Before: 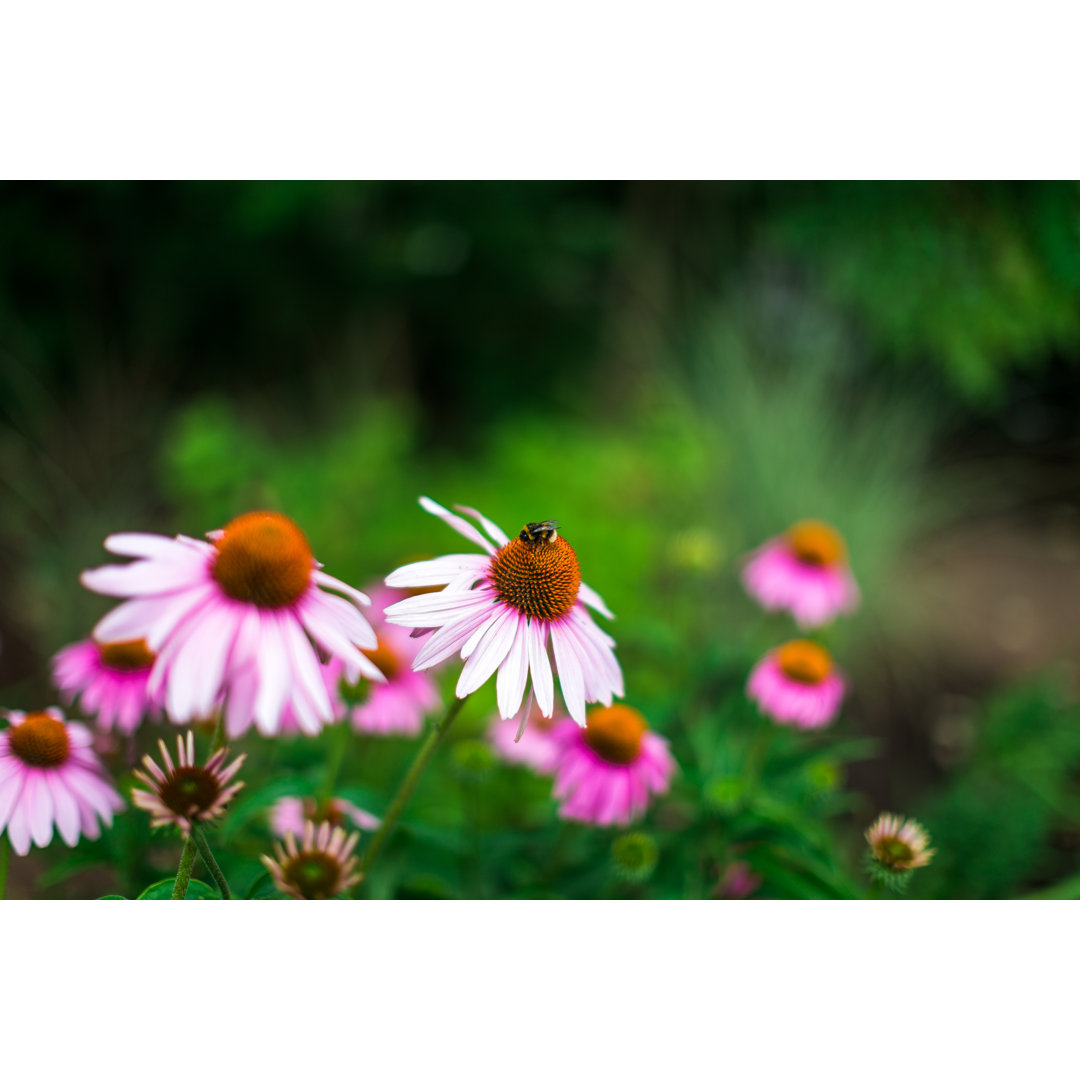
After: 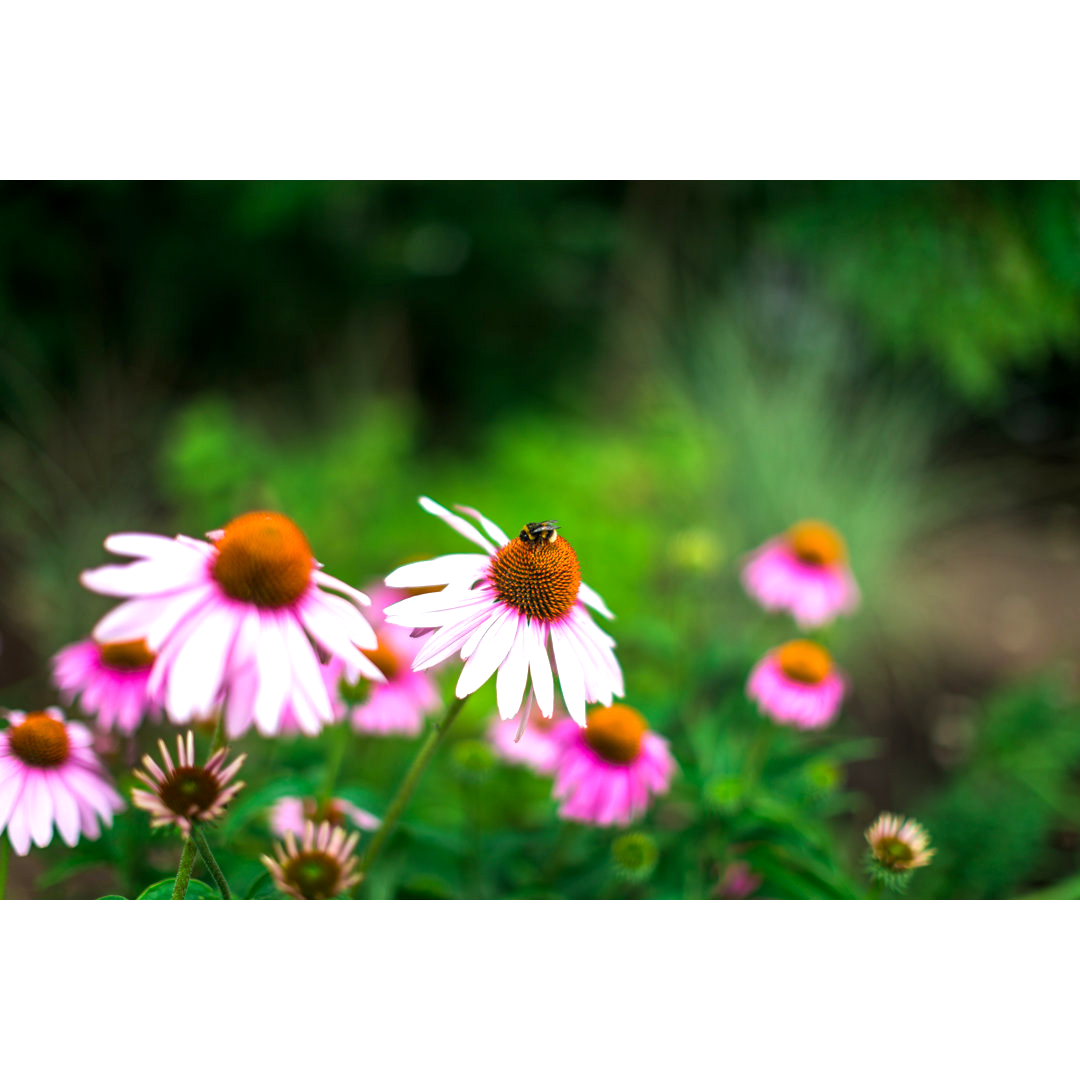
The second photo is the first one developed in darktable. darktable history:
tone equalizer: edges refinement/feathering 500, mask exposure compensation -1.57 EV, preserve details no
exposure: black level correction 0.001, exposure 0.498 EV, compensate exposure bias true, compensate highlight preservation false
